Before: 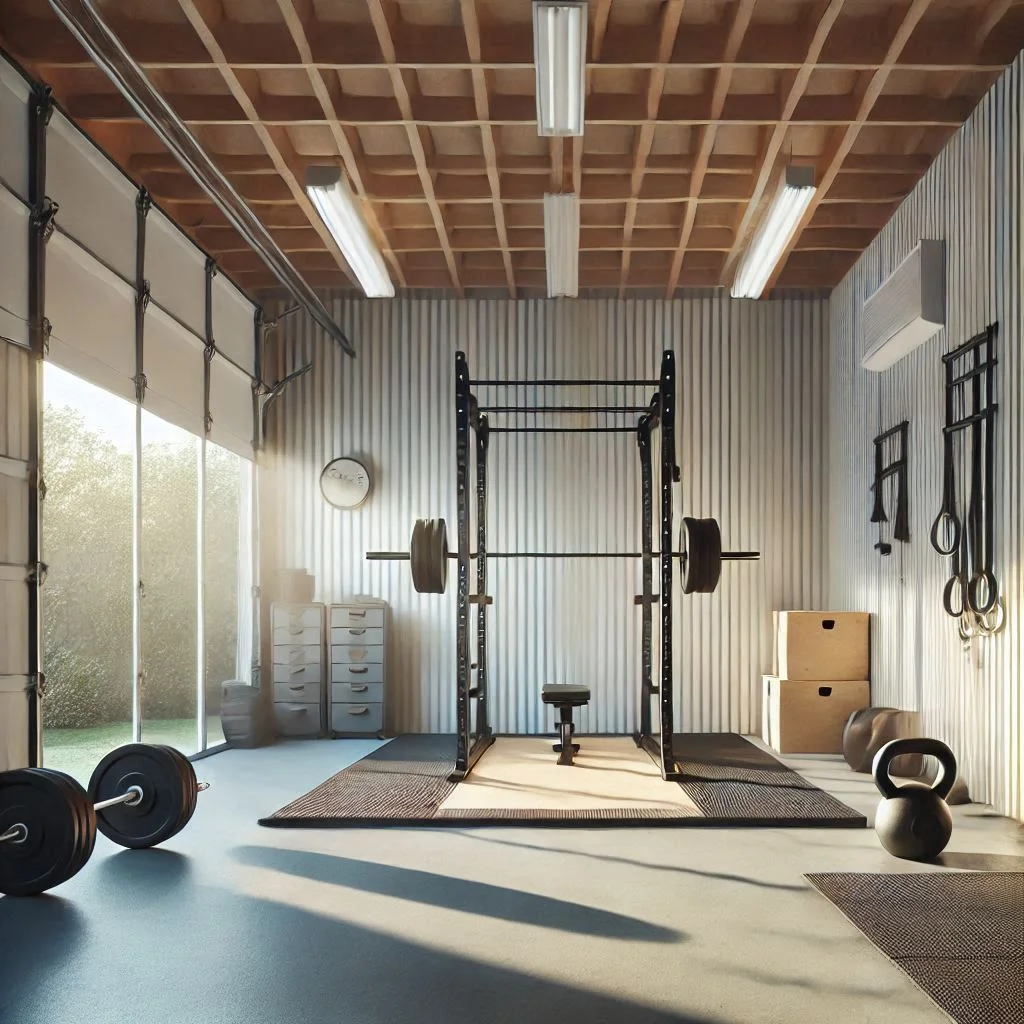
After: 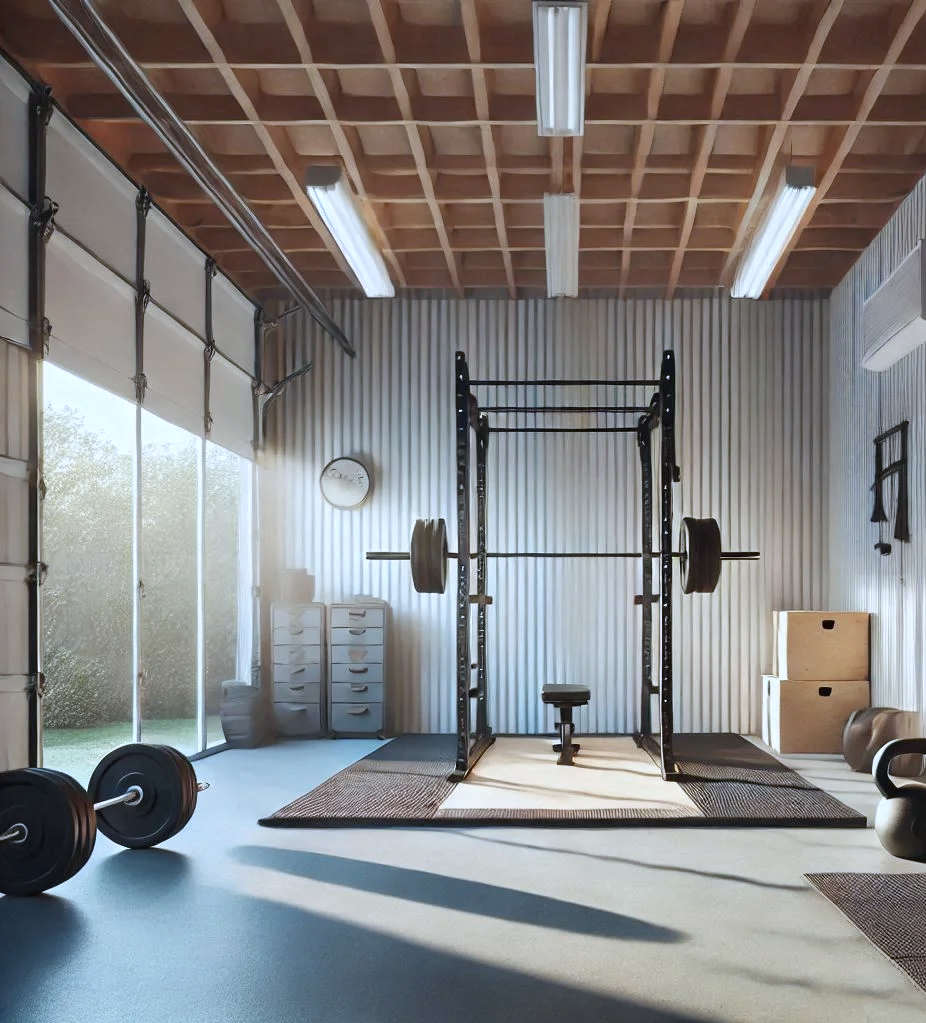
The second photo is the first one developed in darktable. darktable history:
color correction: highlights a* -0.772, highlights b* -8.92
white balance: red 0.976, blue 1.04
crop: right 9.509%, bottom 0.031%
